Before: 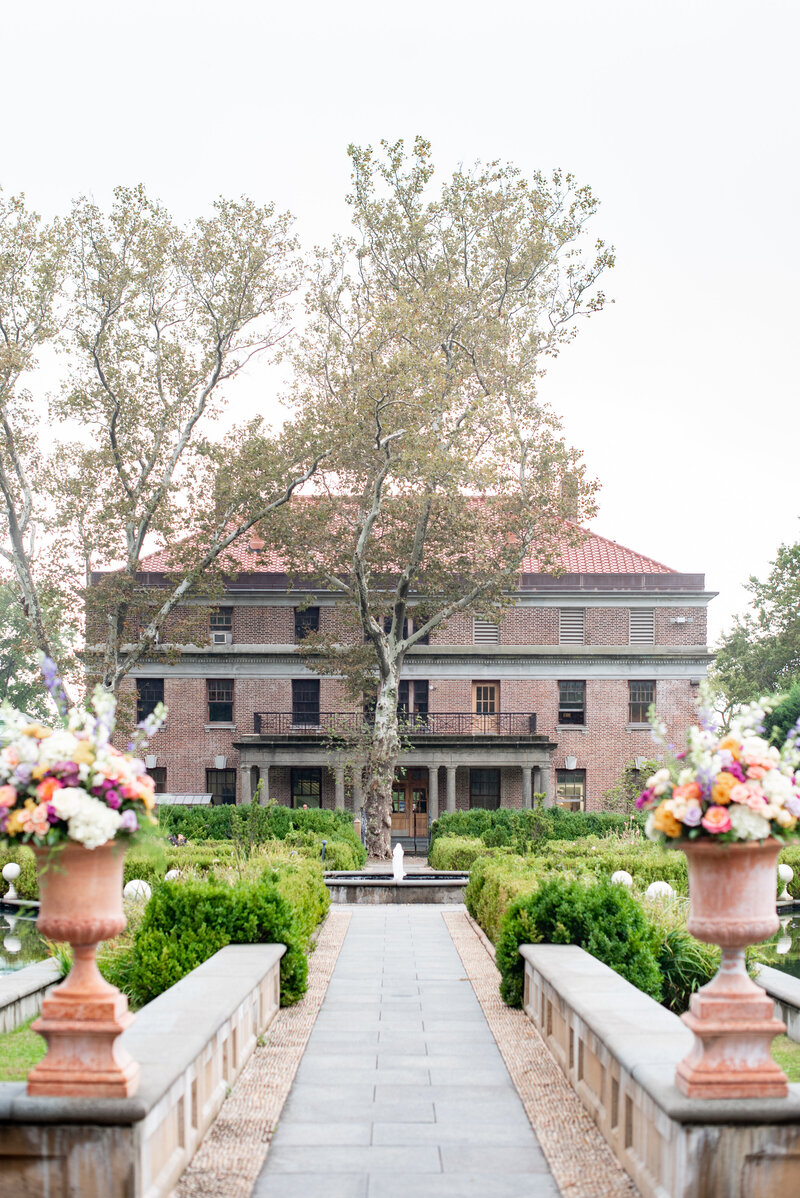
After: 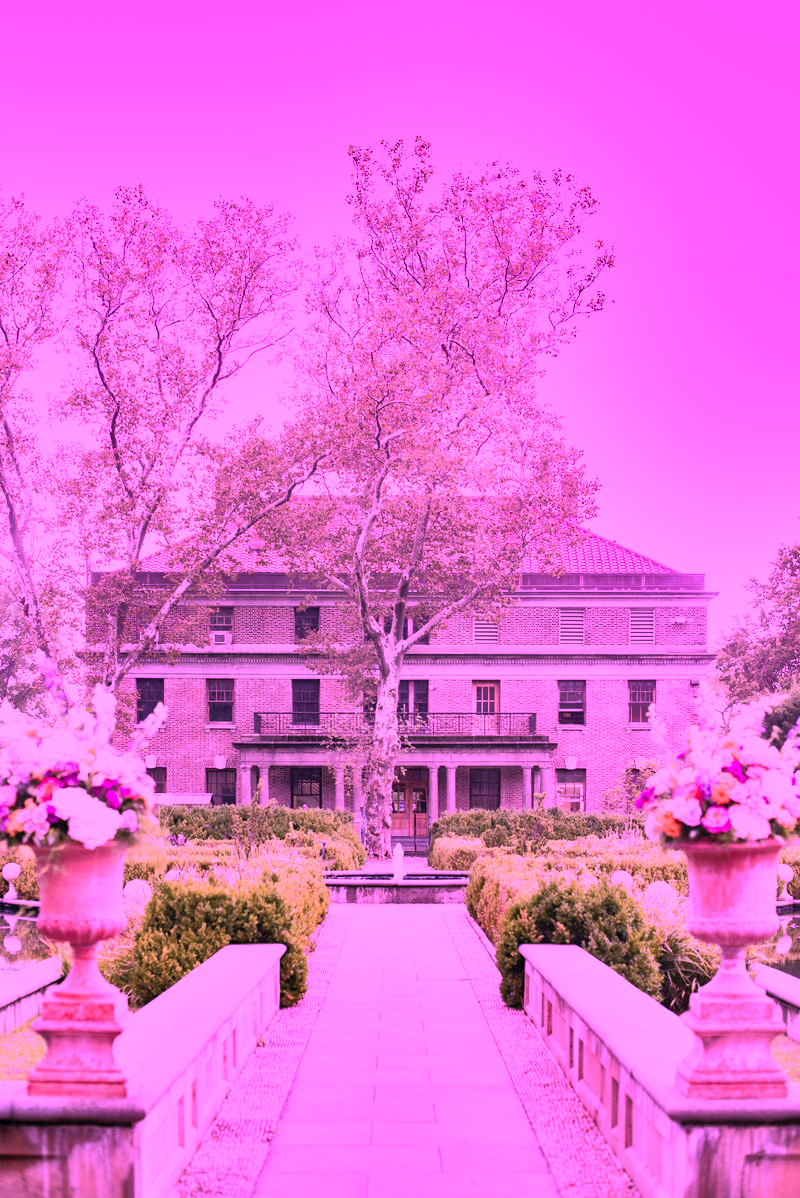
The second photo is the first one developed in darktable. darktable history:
white balance: red 1.05, blue 1.072
contrast brightness saturation: contrast 0.14, brightness 0.21
base curve: curves: ch0 [(0, 0) (0.297, 0.298) (1, 1)], preserve colors none
color calibration: illuminant custom, x 0.261, y 0.521, temperature 7054.11 K
shadows and highlights: shadows 43.71, white point adjustment -1.46, soften with gaussian
